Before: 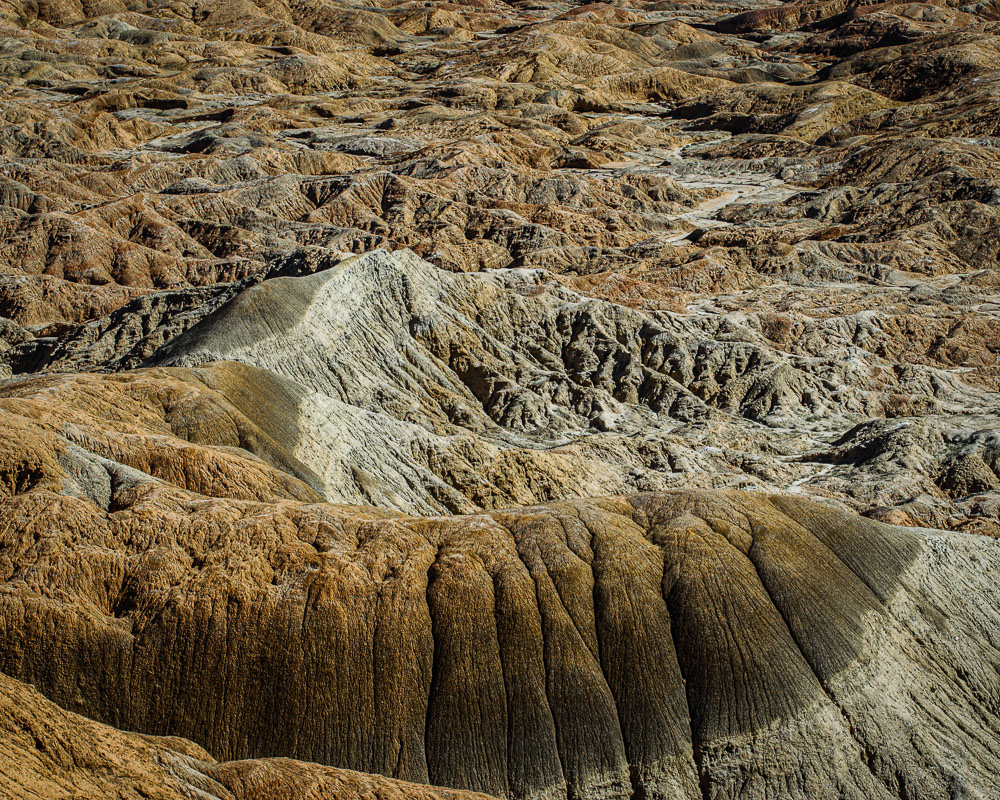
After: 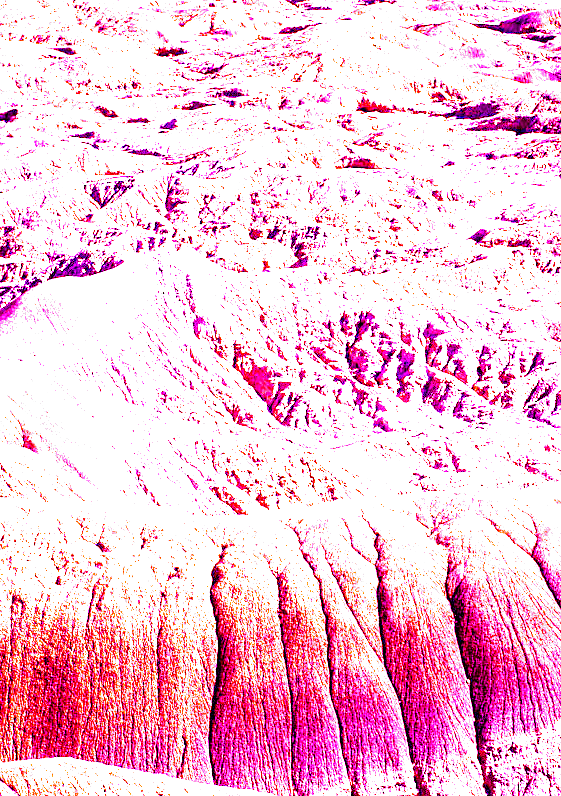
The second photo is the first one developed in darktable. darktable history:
filmic rgb: black relative exposure -8.2 EV, white relative exposure 2.2 EV, threshold 3 EV, hardness 7.11, latitude 75%, contrast 1.325, highlights saturation mix -2%, shadows ↔ highlights balance 30%, preserve chrominance no, color science v5 (2021), contrast in shadows safe, contrast in highlights safe, enable highlight reconstruction true
color balance: output saturation 110%
crop: left 21.674%, right 22.086%
white balance: red 8, blue 8
local contrast: highlights 100%, shadows 100%, detail 120%, midtone range 0.2
